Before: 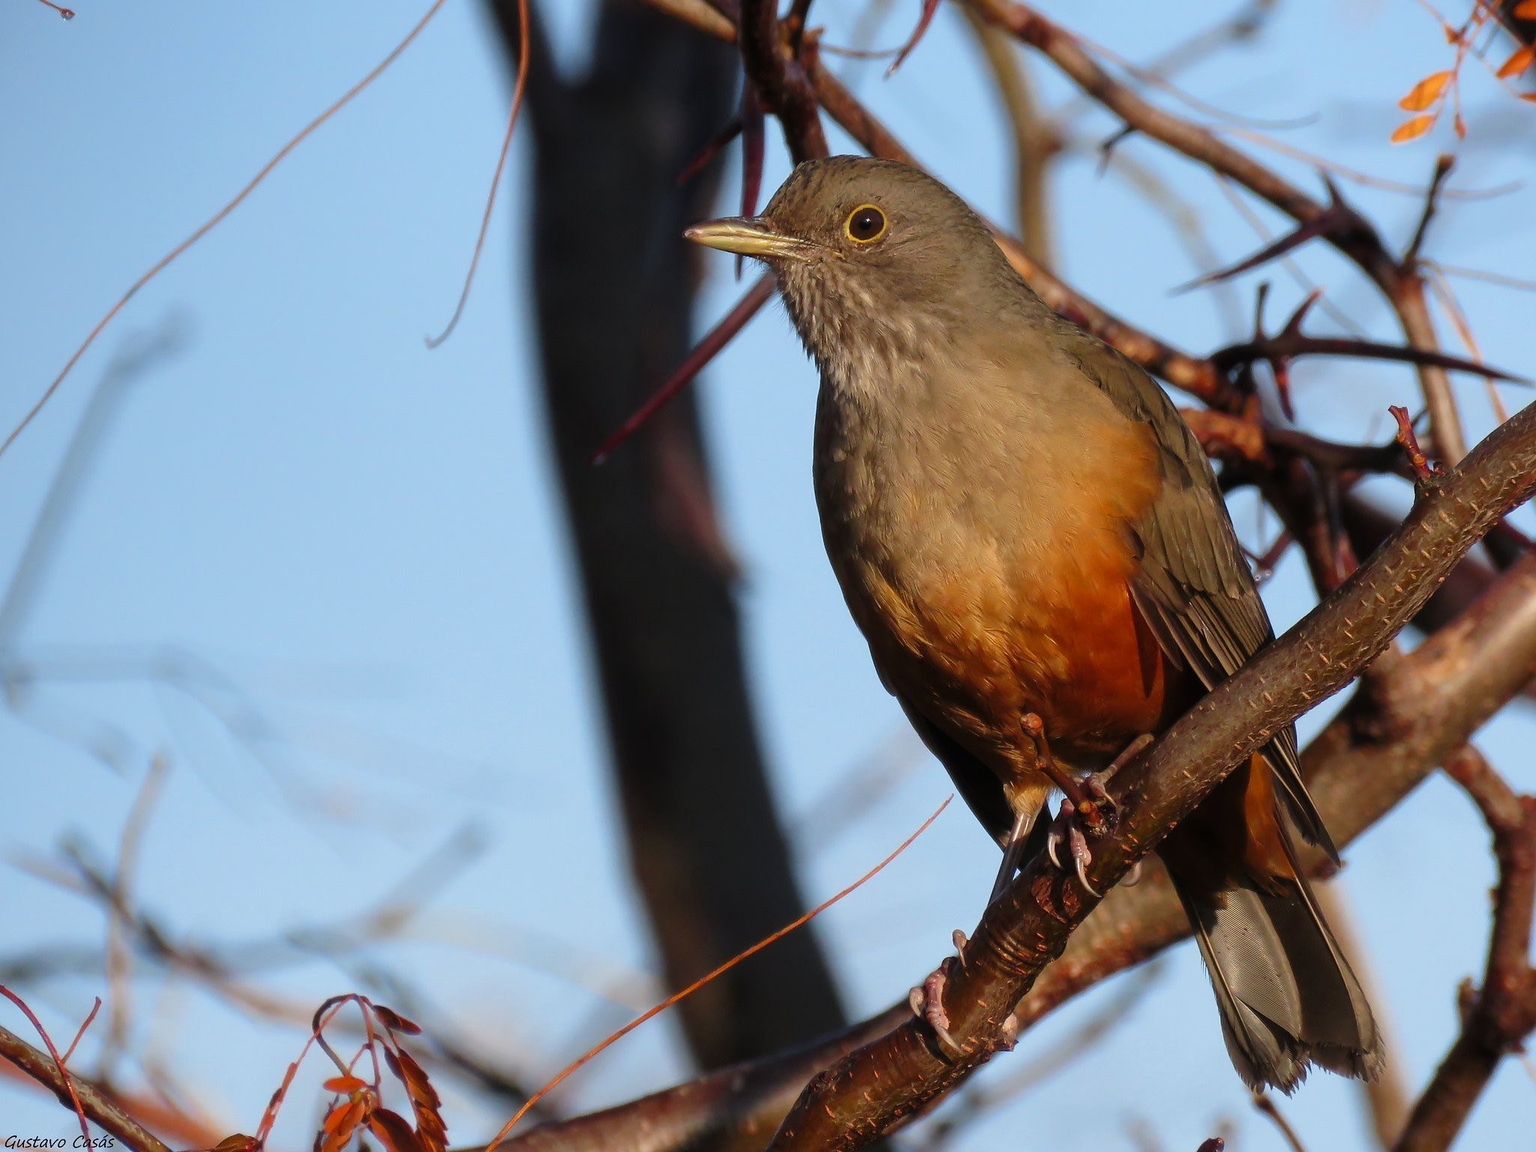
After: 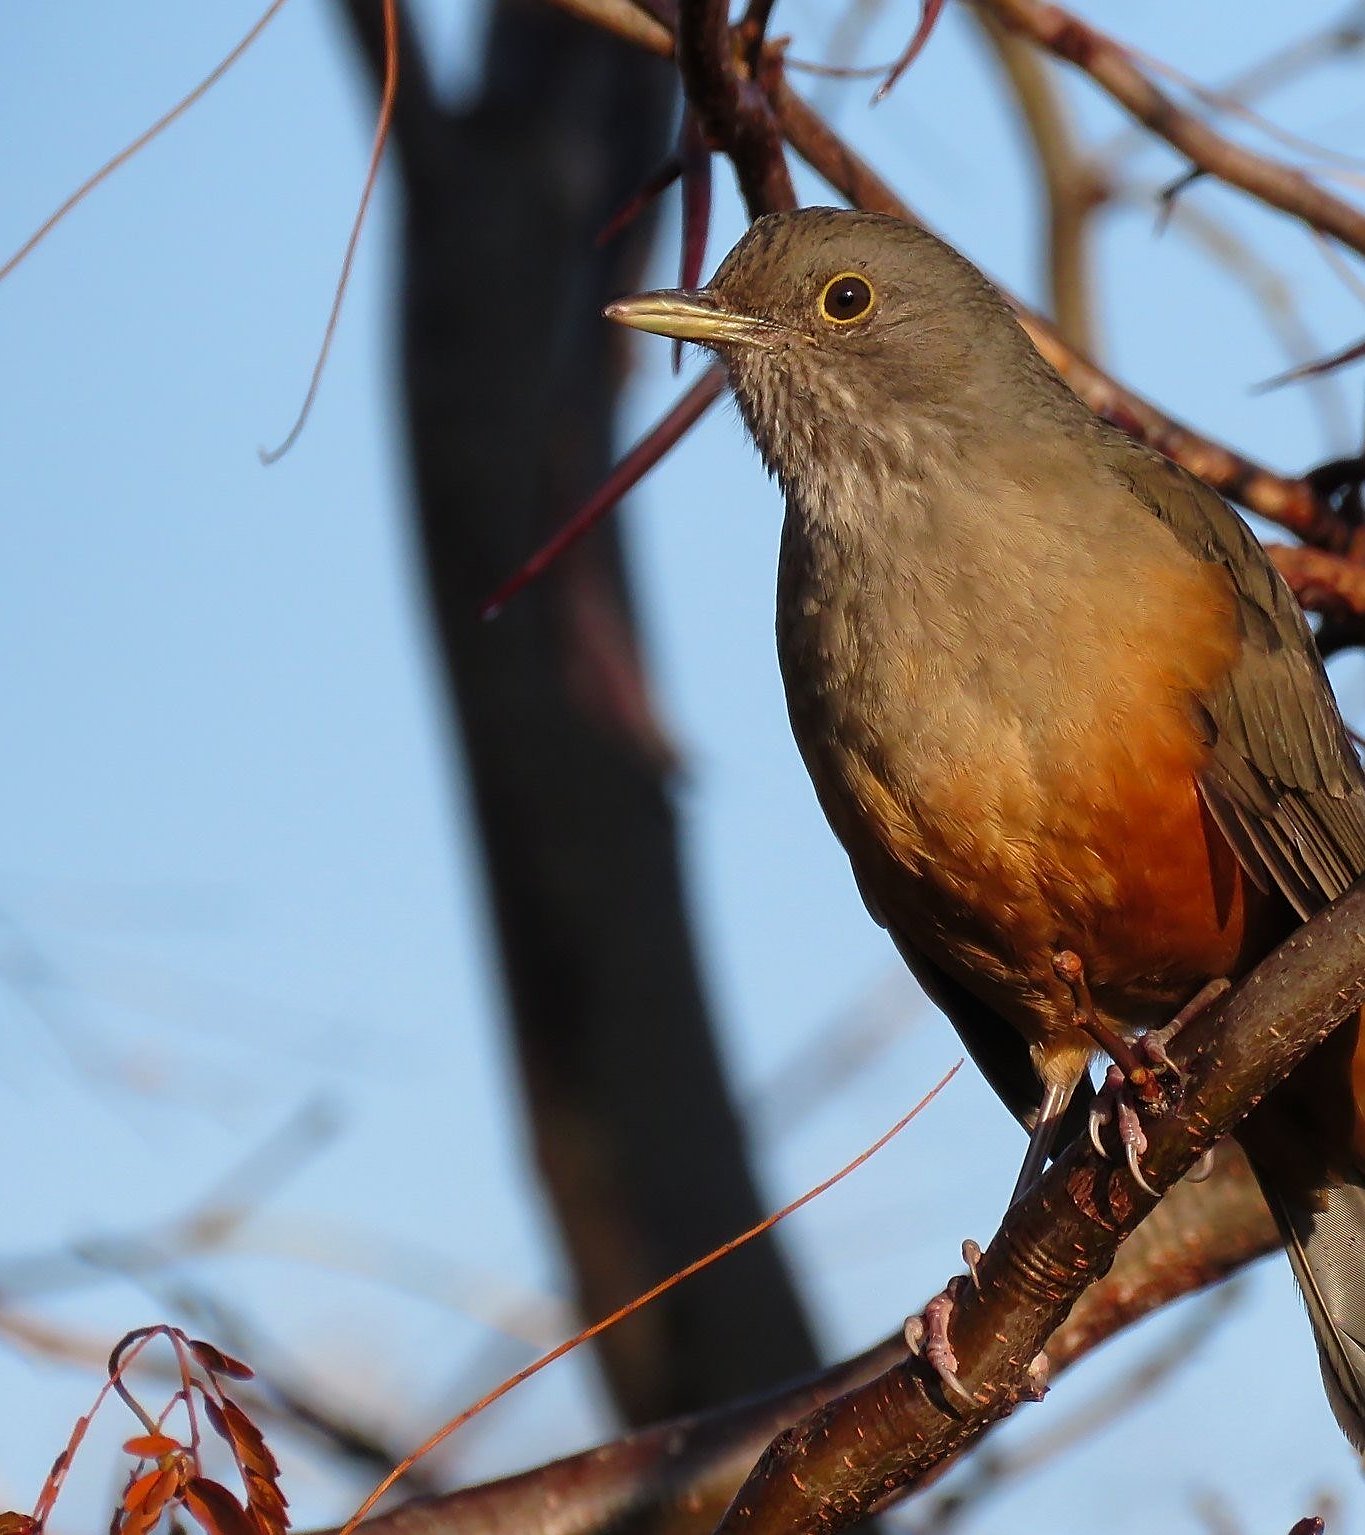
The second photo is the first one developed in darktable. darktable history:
crop and rotate: left 15.055%, right 18.278%
sharpen: on, module defaults
